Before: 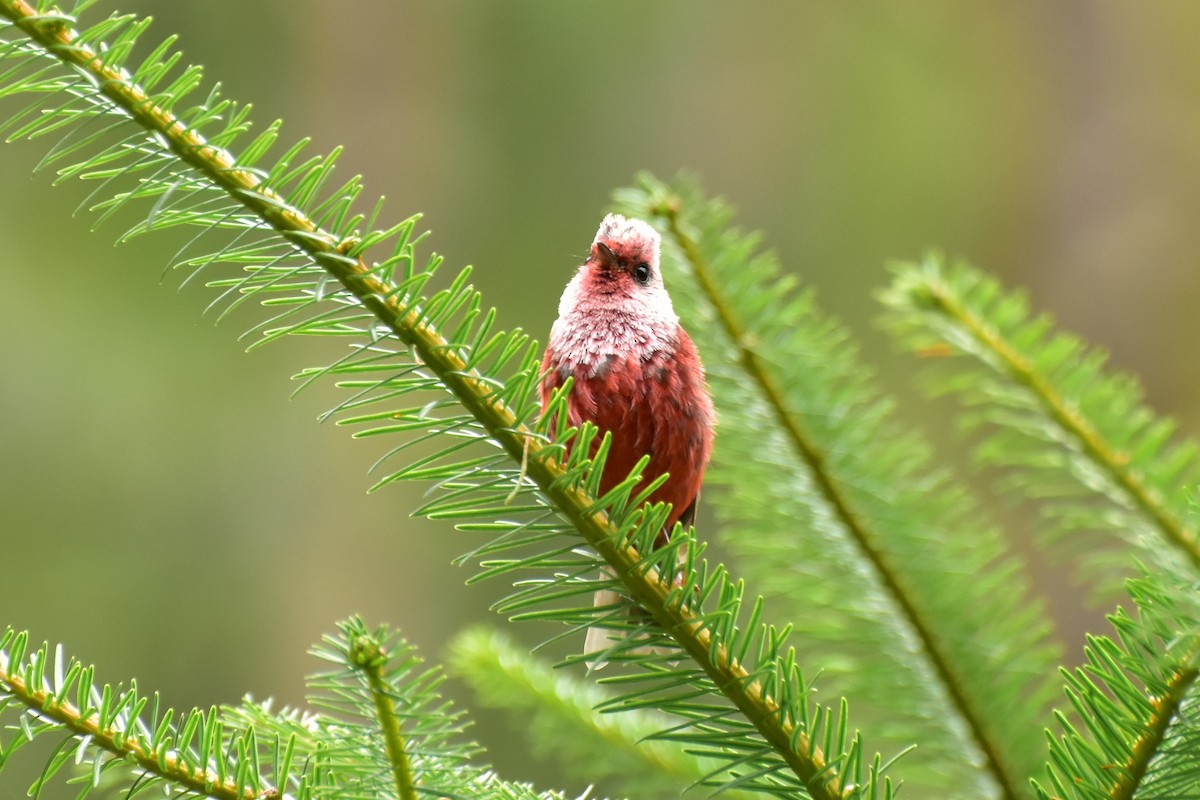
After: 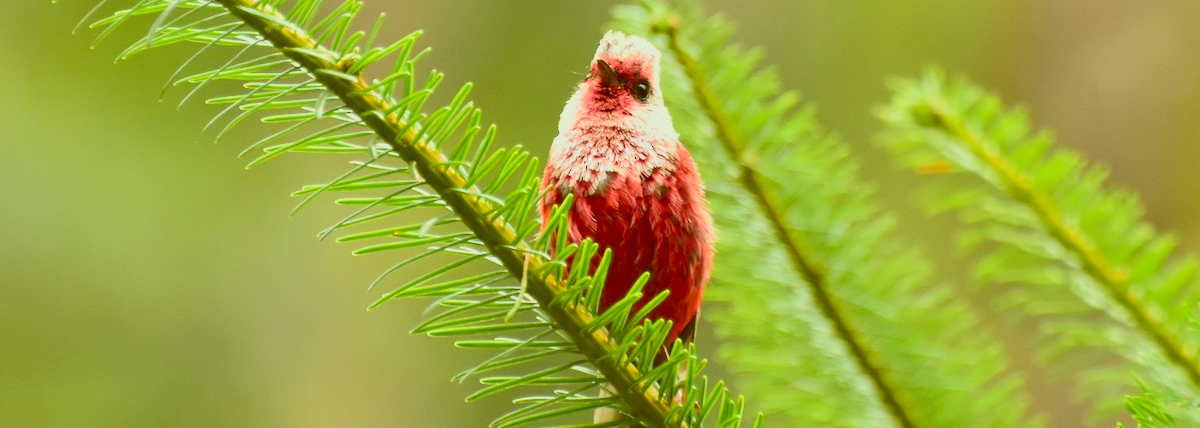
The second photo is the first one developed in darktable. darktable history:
tone curve: curves: ch0 [(0, 0.11) (0.181, 0.223) (0.405, 0.46) (0.456, 0.528) (0.634, 0.728) (0.877, 0.89) (0.984, 0.935)]; ch1 [(0, 0.052) (0.443, 0.43) (0.492, 0.485) (0.566, 0.579) (0.595, 0.625) (0.608, 0.654) (0.65, 0.708) (1, 0.961)]; ch2 [(0, 0) (0.33, 0.301) (0.421, 0.443) (0.447, 0.489) (0.495, 0.492) (0.537, 0.57) (0.586, 0.591) (0.663, 0.686) (1, 1)], color space Lab, independent channels, preserve colors none
exposure: black level correction 0.001, exposure -0.2 EV, compensate highlight preservation false
white balance: emerald 1
crop and rotate: top 23.043%, bottom 23.437%
color correction: highlights a* -5.94, highlights b* 9.48, shadows a* 10.12, shadows b* 23.94
